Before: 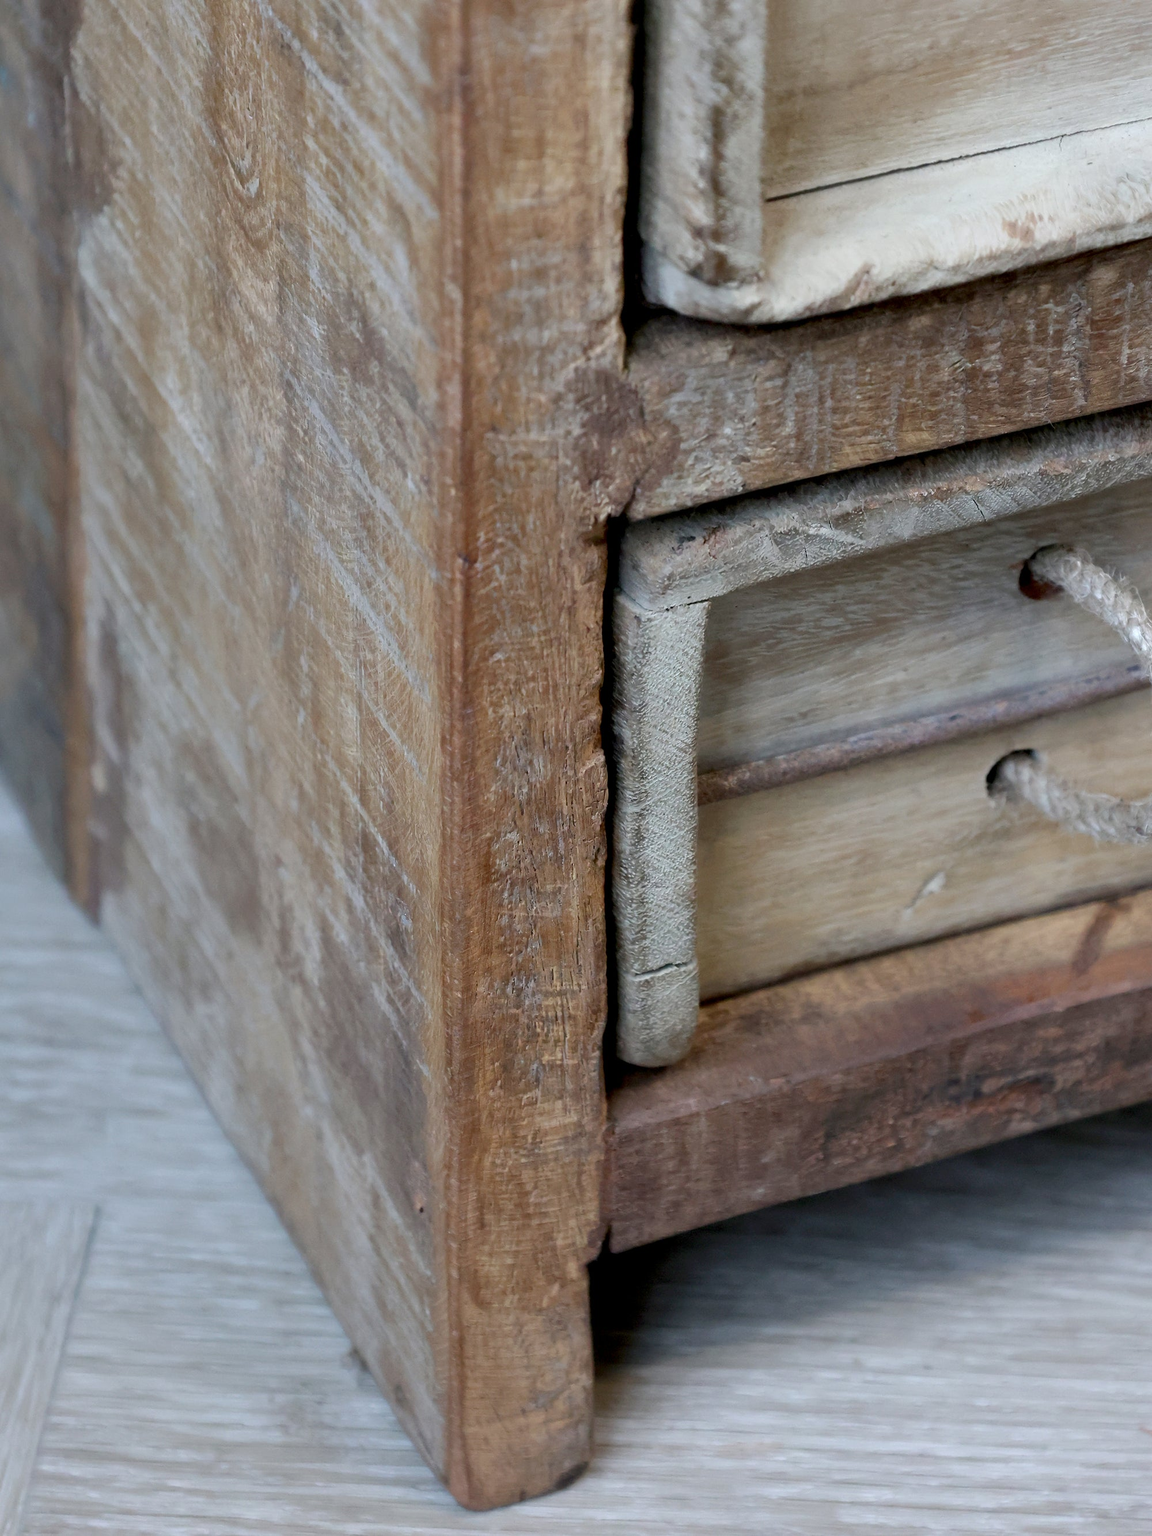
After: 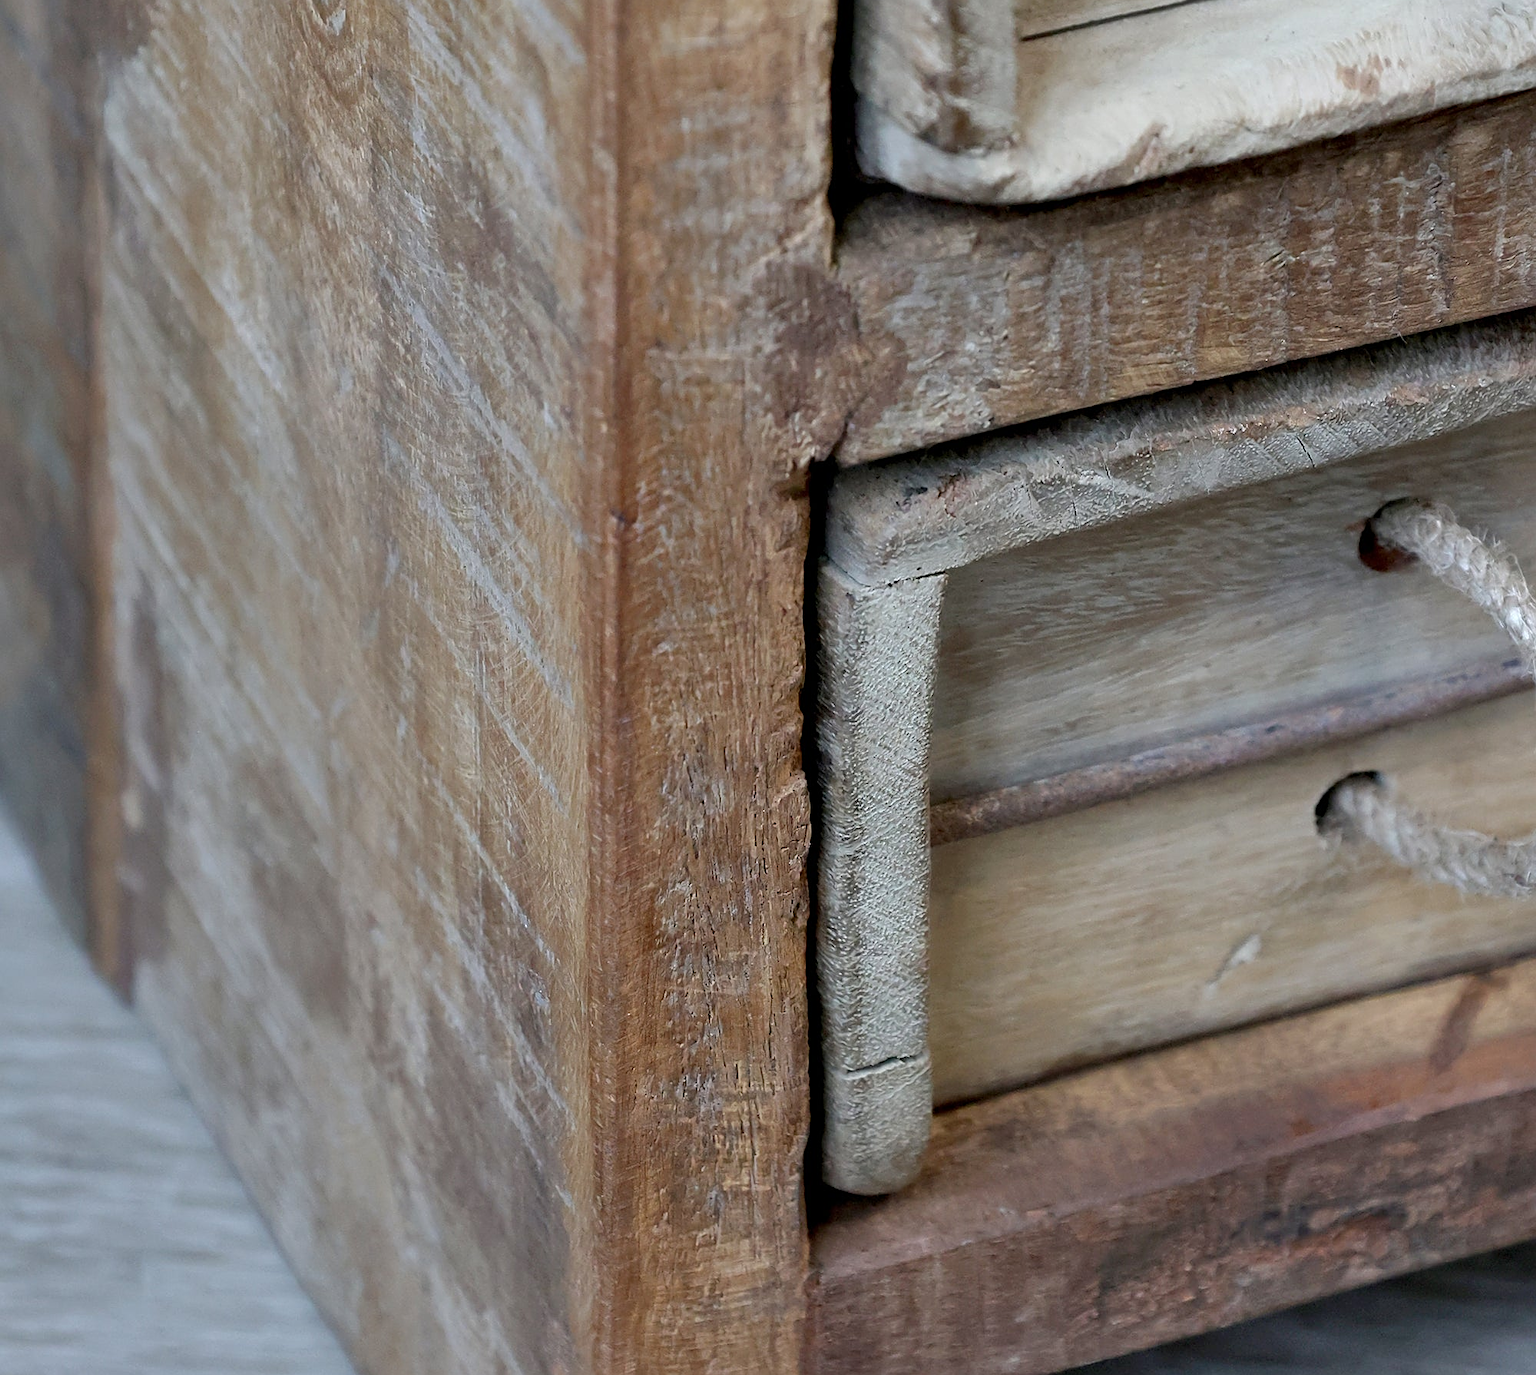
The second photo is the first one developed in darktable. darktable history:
sharpen: on, module defaults
crop: top 11.163%, bottom 21.661%
shadows and highlights: low approximation 0.01, soften with gaussian
